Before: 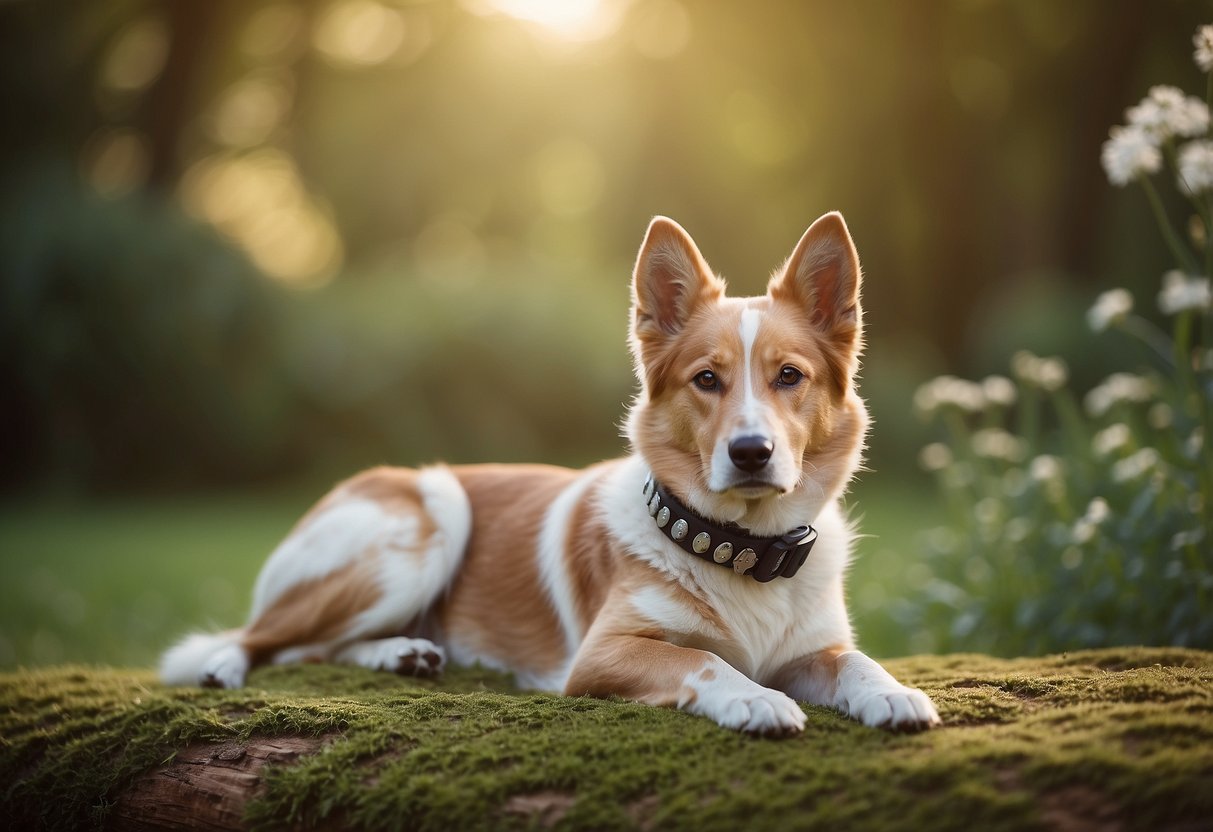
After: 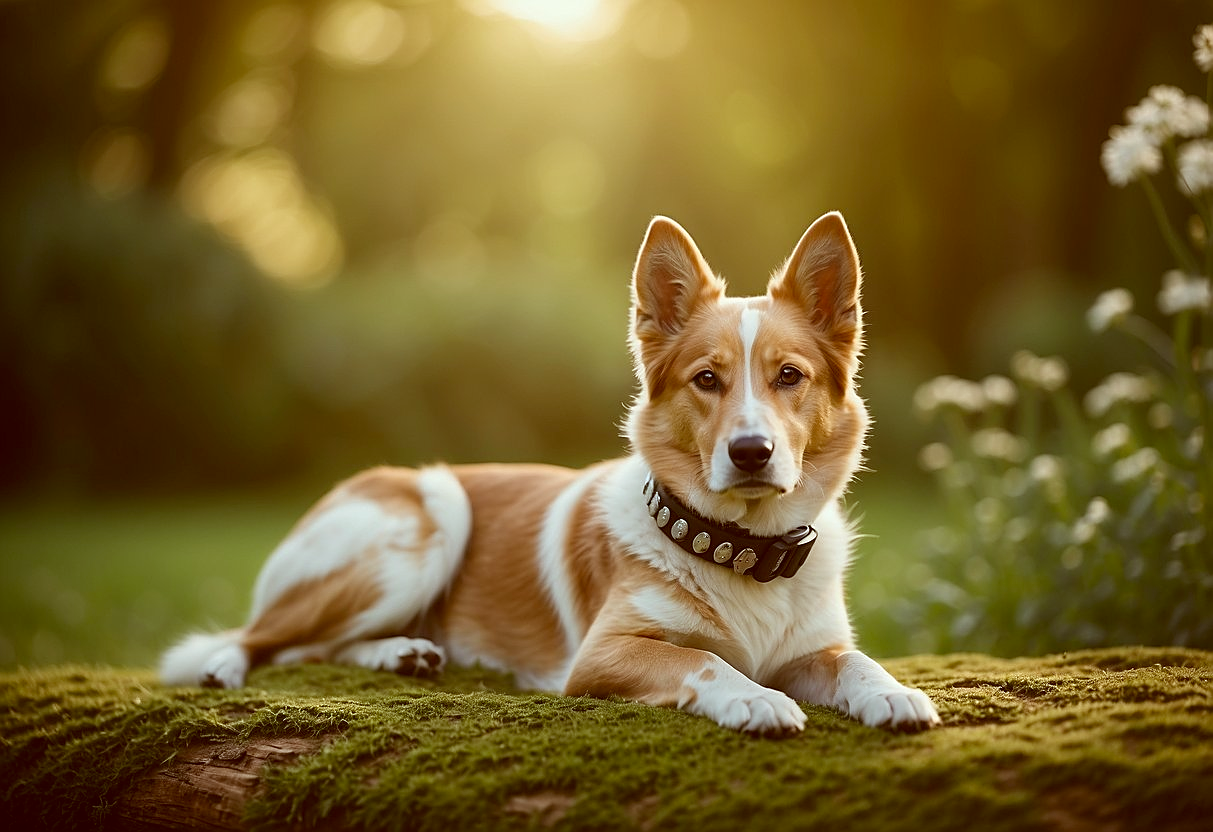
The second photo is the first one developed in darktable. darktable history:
color correction: highlights a* -5.94, highlights b* 9.48, shadows a* 10.12, shadows b* 23.94
sharpen: on, module defaults
color calibration: illuminant as shot in camera, x 0.358, y 0.373, temperature 4628.91 K
